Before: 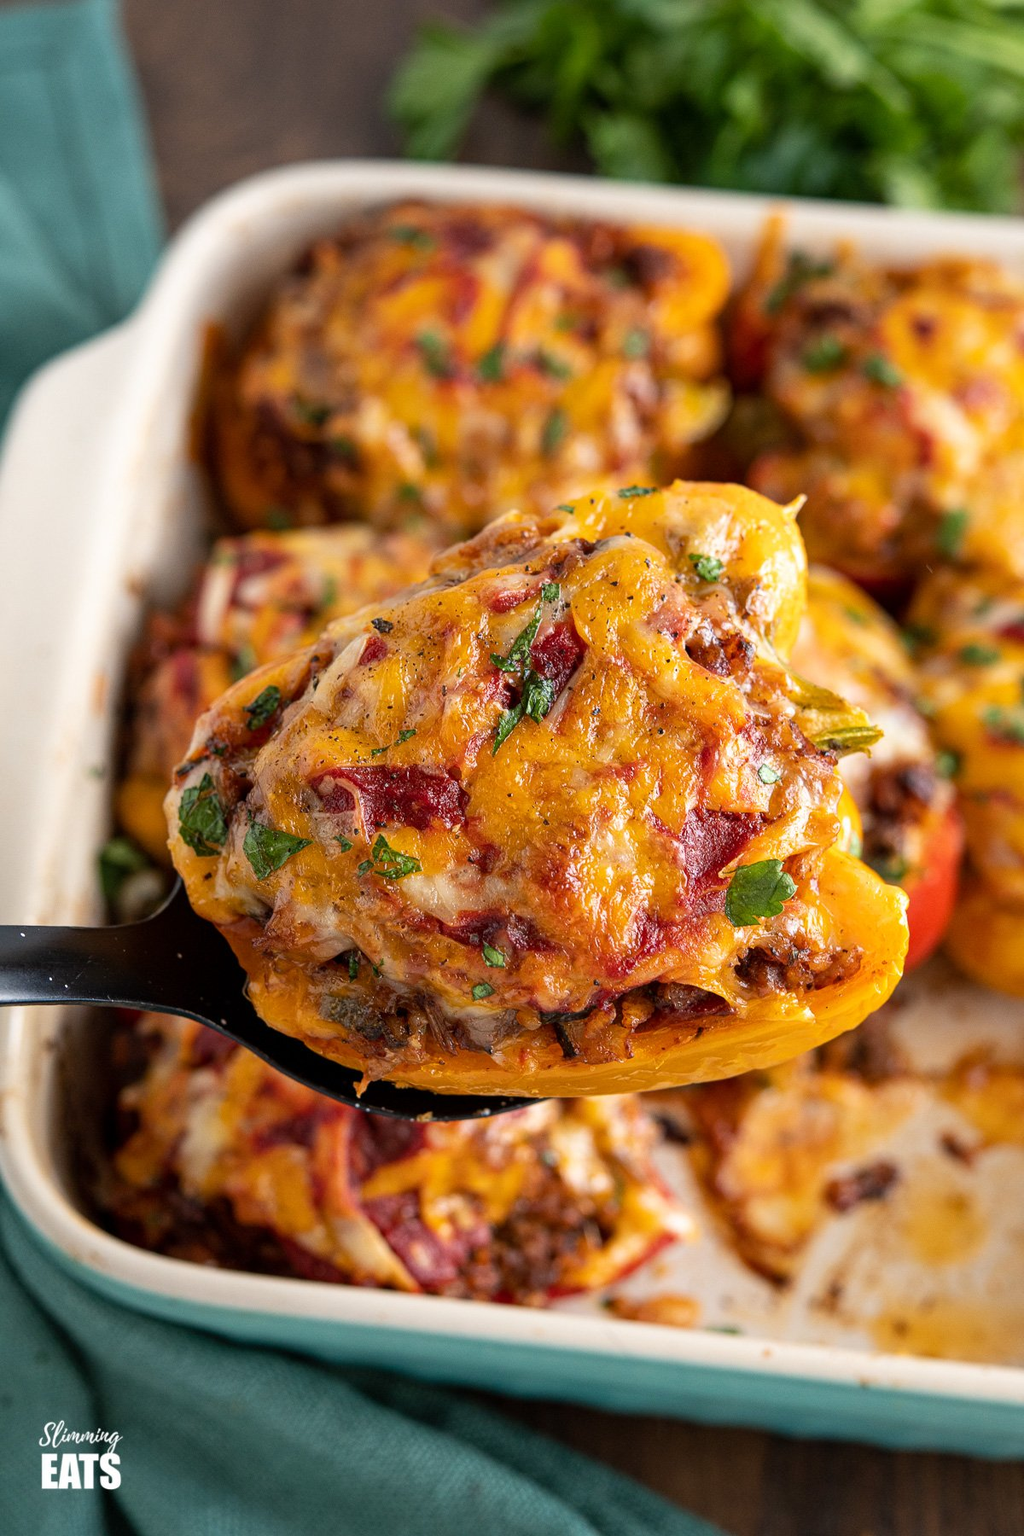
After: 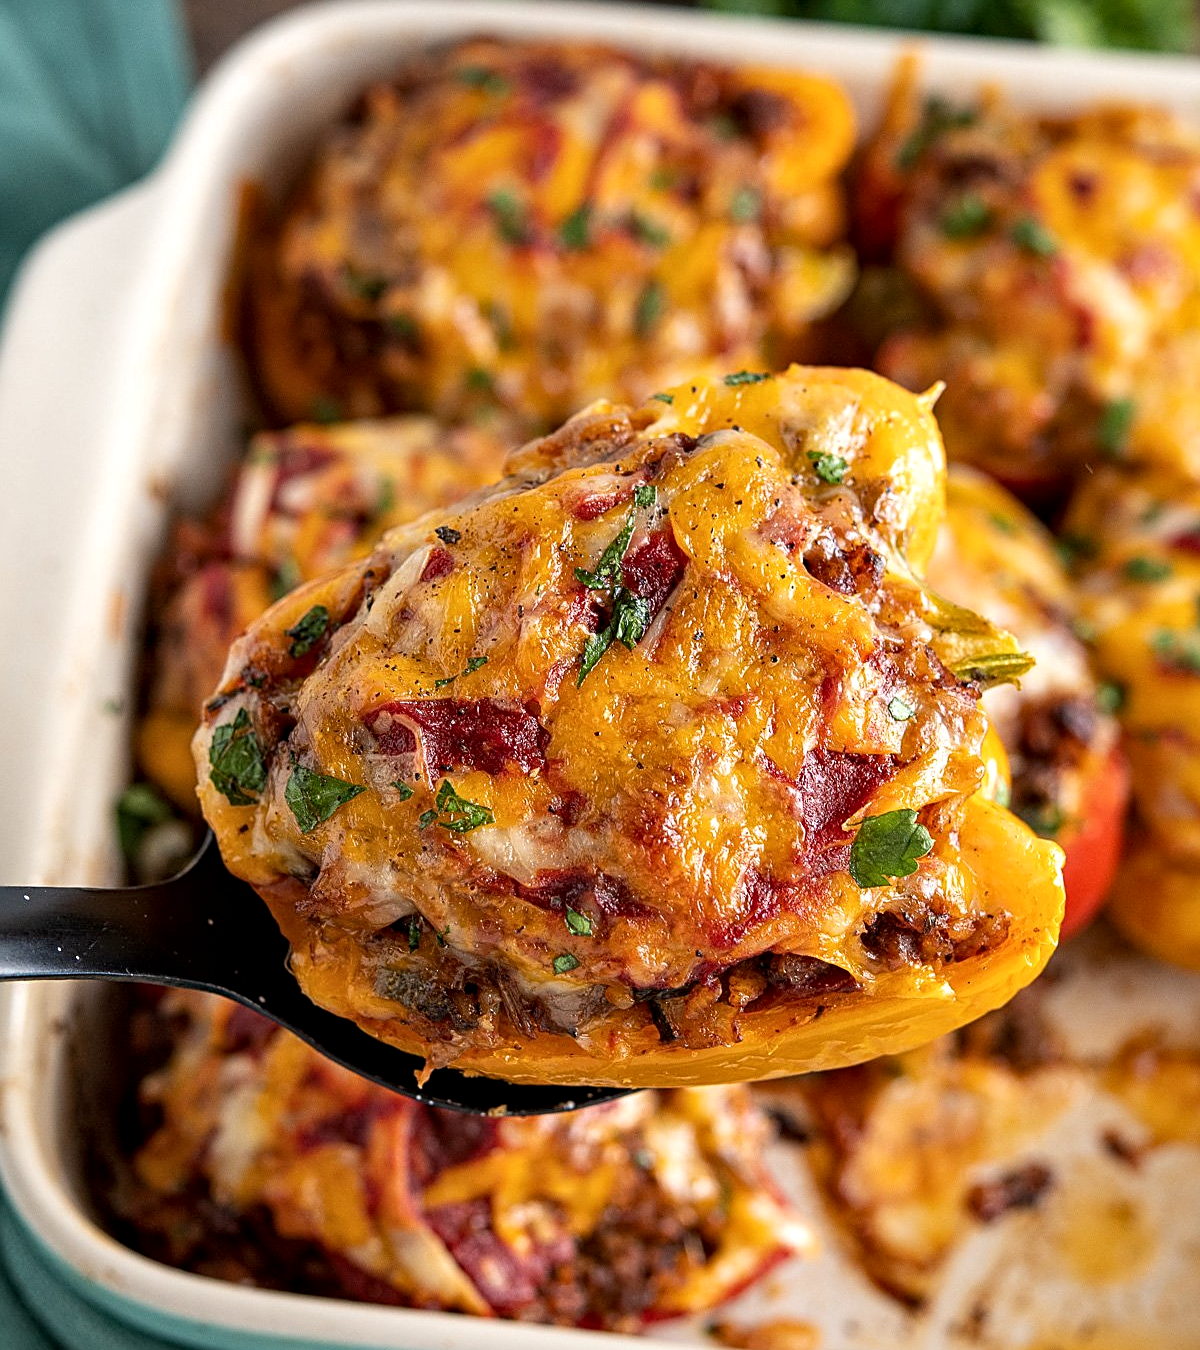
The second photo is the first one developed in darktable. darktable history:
crop: top 11.055%, bottom 13.903%
local contrast: highlights 101%, shadows 100%, detail 119%, midtone range 0.2
contrast equalizer: y [[0.546, 0.552, 0.554, 0.554, 0.552, 0.546], [0.5 ×6], [0.5 ×6], [0 ×6], [0 ×6]], mix 0.305
sharpen: on, module defaults
